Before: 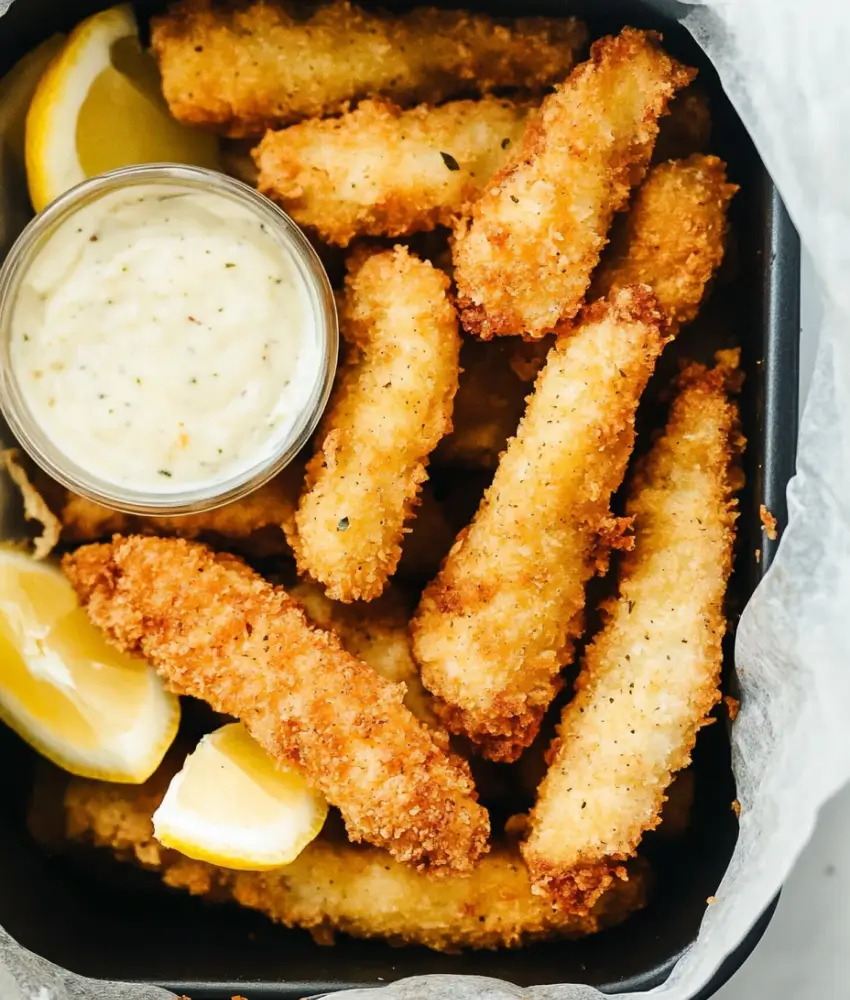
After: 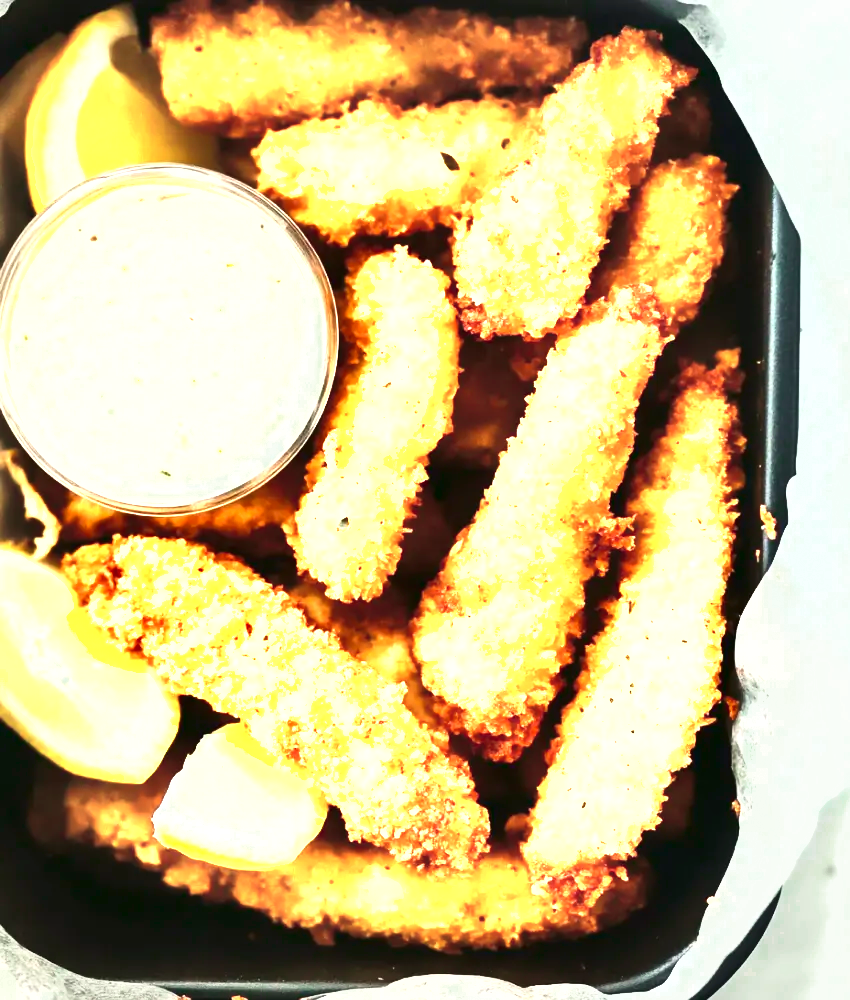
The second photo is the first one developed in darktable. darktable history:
tone curve: curves: ch0 [(0, 0.021) (0.059, 0.053) (0.197, 0.191) (0.32, 0.311) (0.495, 0.505) (0.725, 0.731) (0.89, 0.919) (1, 1)]; ch1 [(0, 0) (0.094, 0.081) (0.285, 0.299) (0.401, 0.424) (0.453, 0.439) (0.495, 0.496) (0.54, 0.55) (0.615, 0.637) (0.657, 0.683) (1, 1)]; ch2 [(0, 0) (0.257, 0.217) (0.43, 0.421) (0.498, 0.507) (0.547, 0.539) (0.595, 0.56) (0.644, 0.599) (1, 1)], color space Lab, independent channels, preserve colors none
shadows and highlights: low approximation 0.01, soften with gaussian
color zones: curves: ch0 [(0.099, 0.624) (0.257, 0.596) (0.384, 0.376) (0.529, 0.492) (0.697, 0.564) (0.768, 0.532) (0.908, 0.644)]; ch1 [(0.112, 0.564) (0.254, 0.612) (0.432, 0.676) (0.592, 0.456) (0.743, 0.684) (0.888, 0.536)]; ch2 [(0.25, 0.5) (0.469, 0.36) (0.75, 0.5)]
exposure: black level correction 0, exposure 1.1 EV, compensate exposure bias true, compensate highlight preservation false
contrast equalizer: octaves 7, y [[0.502, 0.505, 0.512, 0.529, 0.564, 0.588], [0.5 ×6], [0.502, 0.505, 0.512, 0.529, 0.564, 0.588], [0, 0.001, 0.001, 0.004, 0.008, 0.011], [0, 0.001, 0.001, 0.004, 0.008, 0.011]], mix -1
